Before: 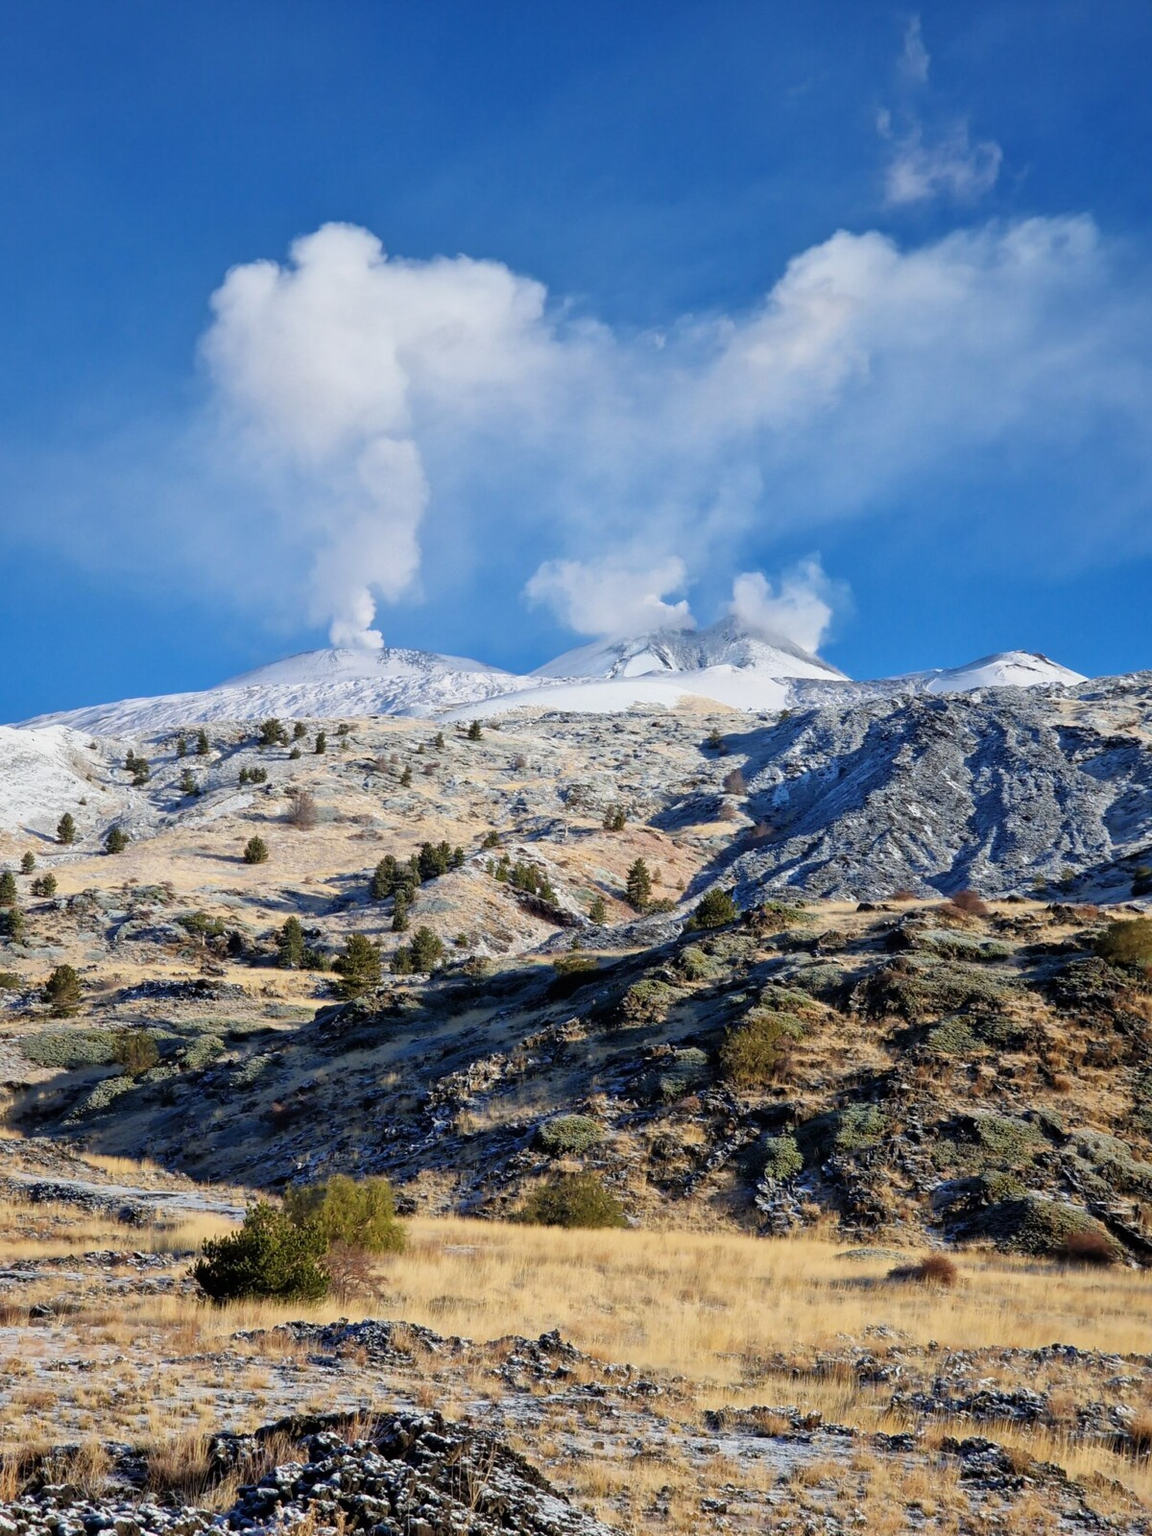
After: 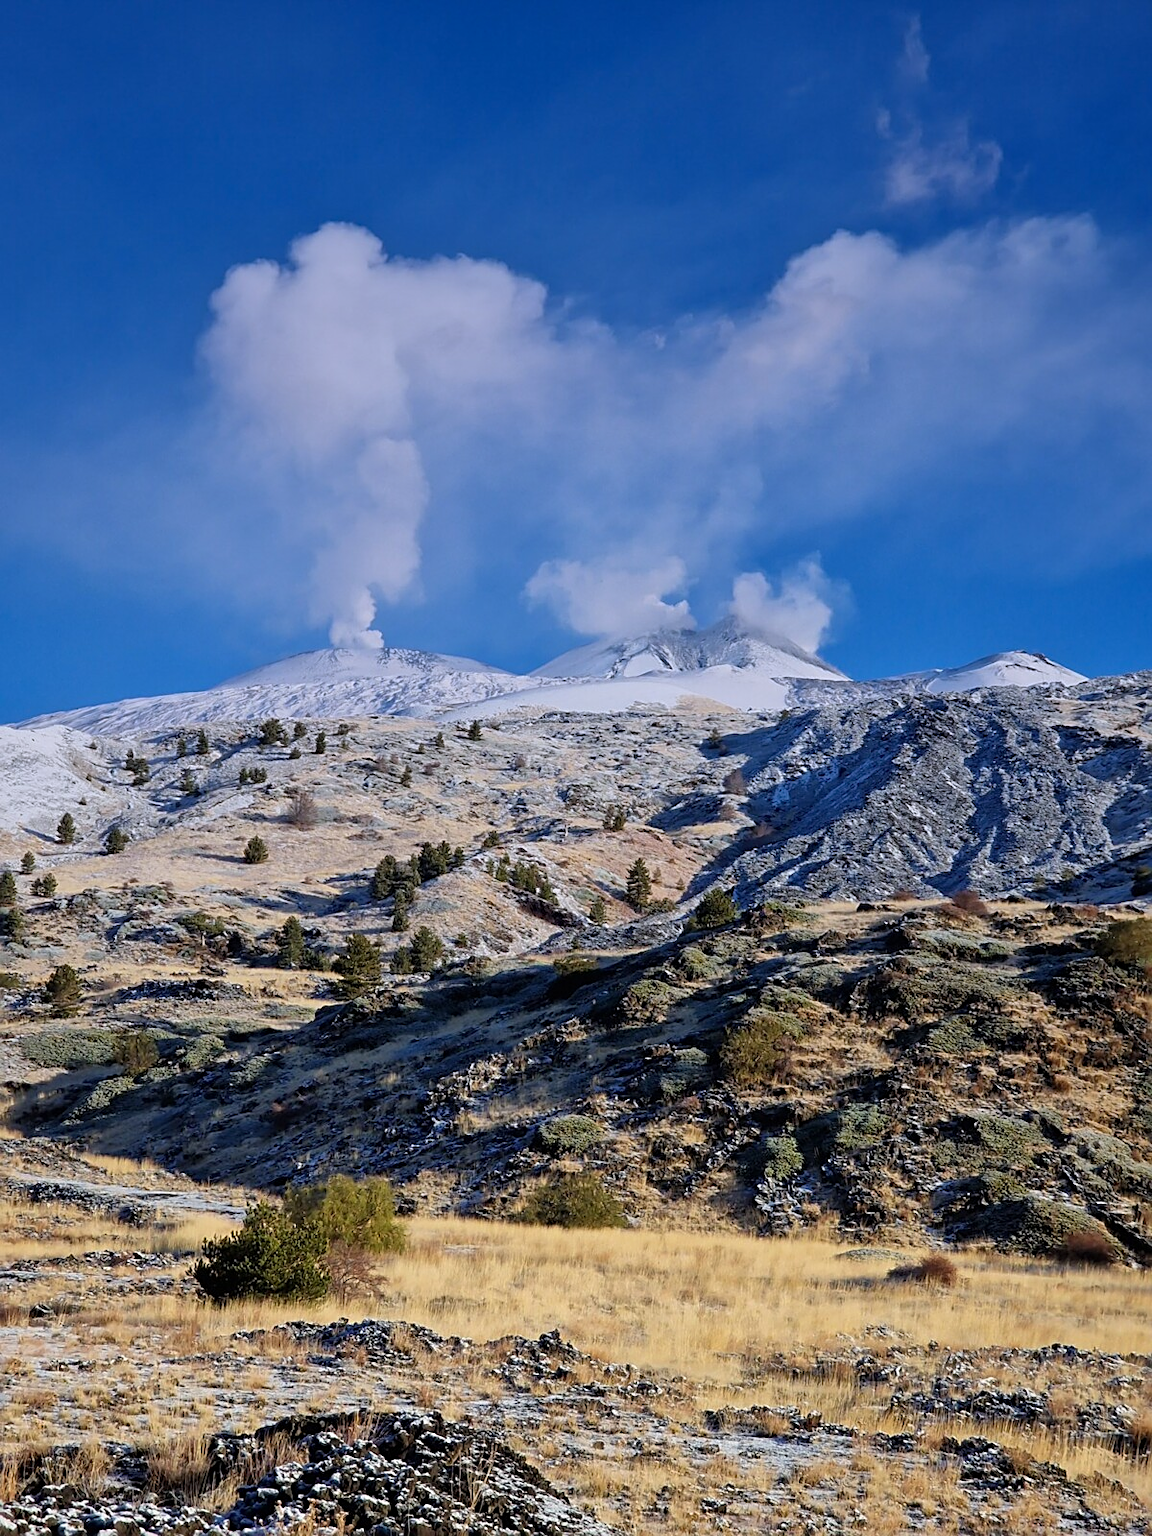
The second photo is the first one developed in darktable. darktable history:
graduated density: hue 238.83°, saturation 50%
sharpen: on, module defaults
